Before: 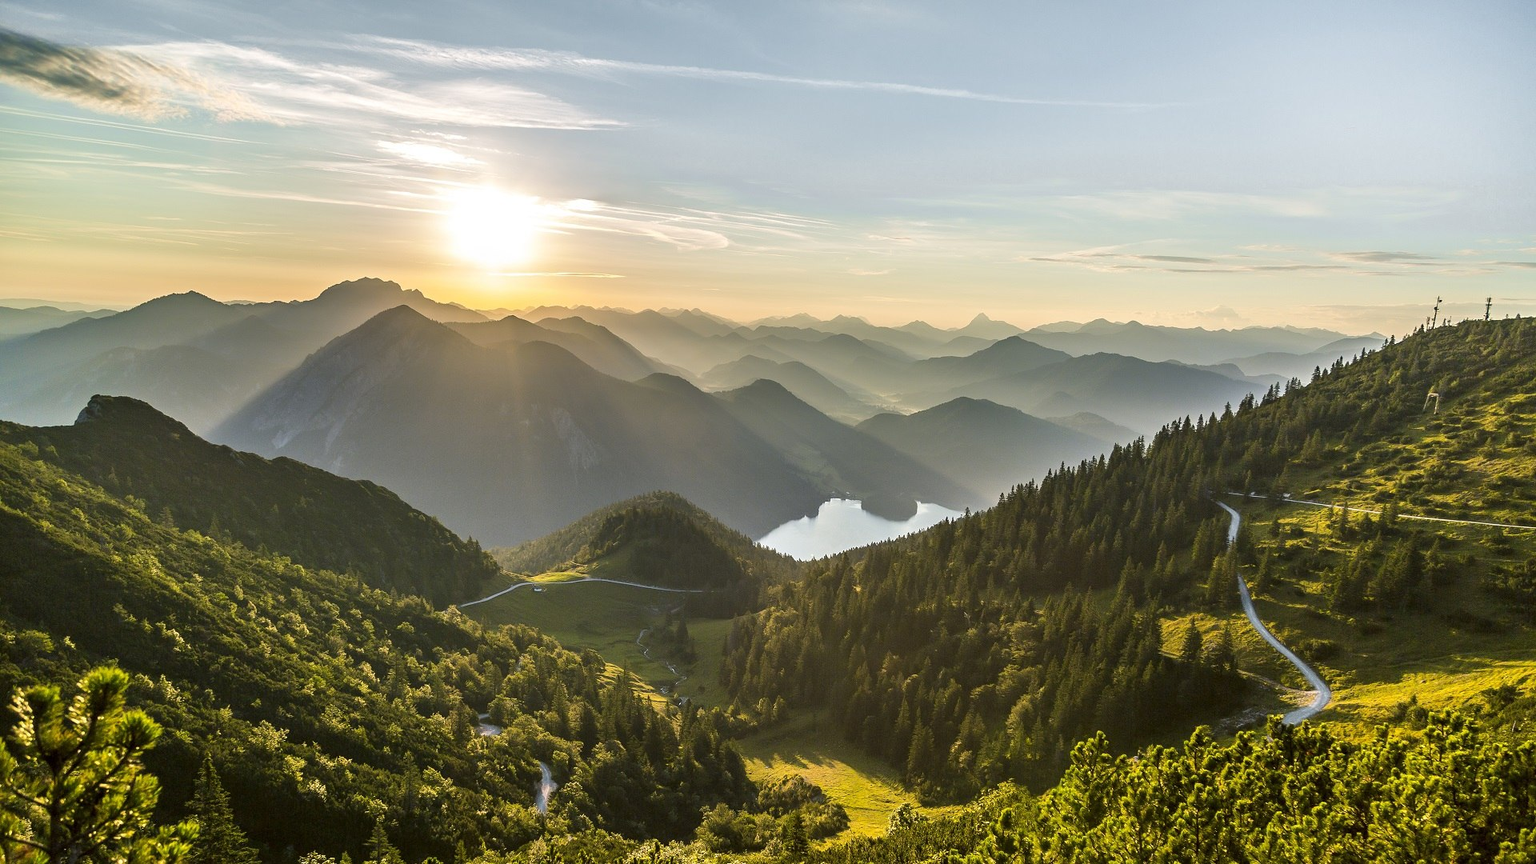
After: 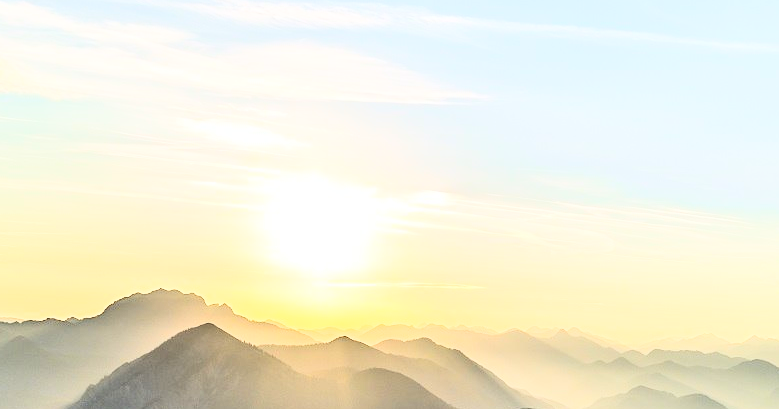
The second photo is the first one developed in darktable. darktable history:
rgb curve: curves: ch0 [(0, 0) (0.21, 0.15) (0.24, 0.21) (0.5, 0.75) (0.75, 0.96) (0.89, 0.99) (1, 1)]; ch1 [(0, 0.02) (0.21, 0.13) (0.25, 0.2) (0.5, 0.67) (0.75, 0.9) (0.89, 0.97) (1, 1)]; ch2 [(0, 0.02) (0.21, 0.13) (0.25, 0.2) (0.5, 0.67) (0.75, 0.9) (0.89, 0.97) (1, 1)], compensate middle gray true
crop: left 15.452%, top 5.459%, right 43.956%, bottom 56.62%
